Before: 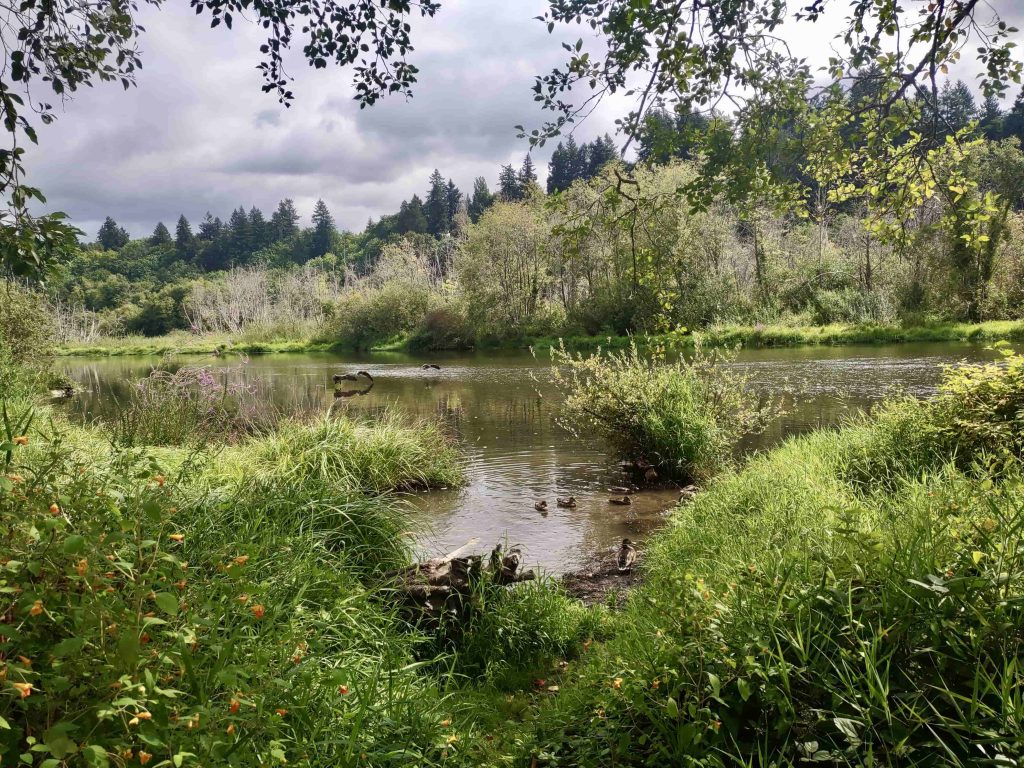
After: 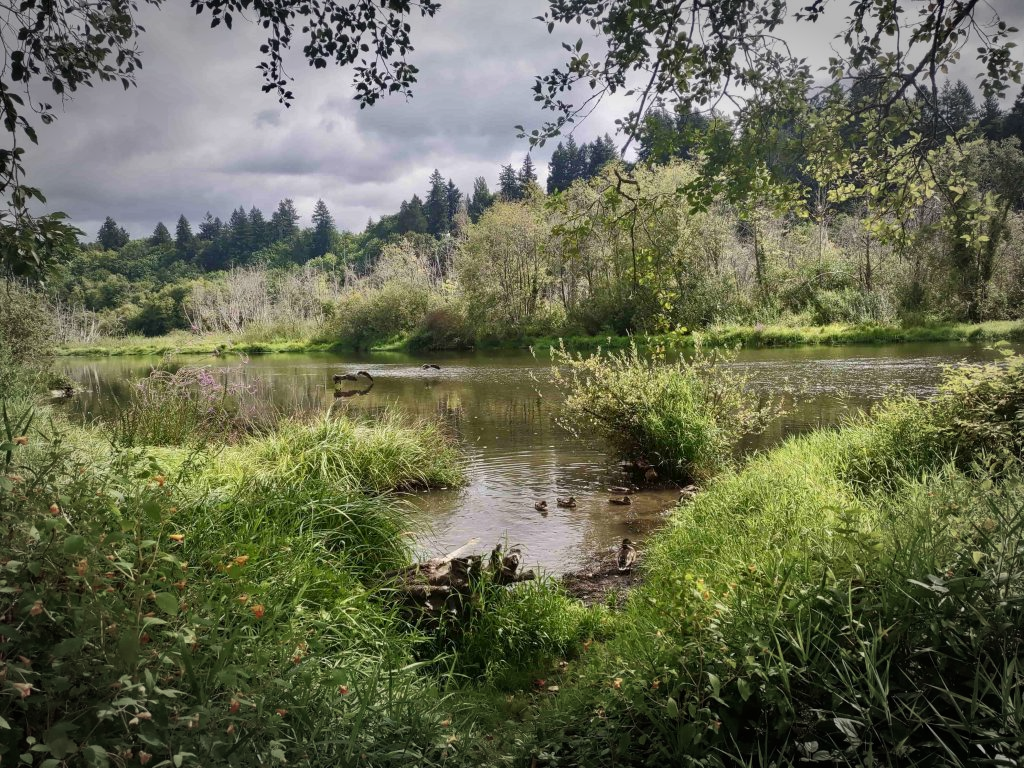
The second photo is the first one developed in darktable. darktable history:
exposure: exposure -0.044 EV, compensate highlight preservation false
vignetting: fall-off start 71.15%, width/height ratio 1.334, unbound false
